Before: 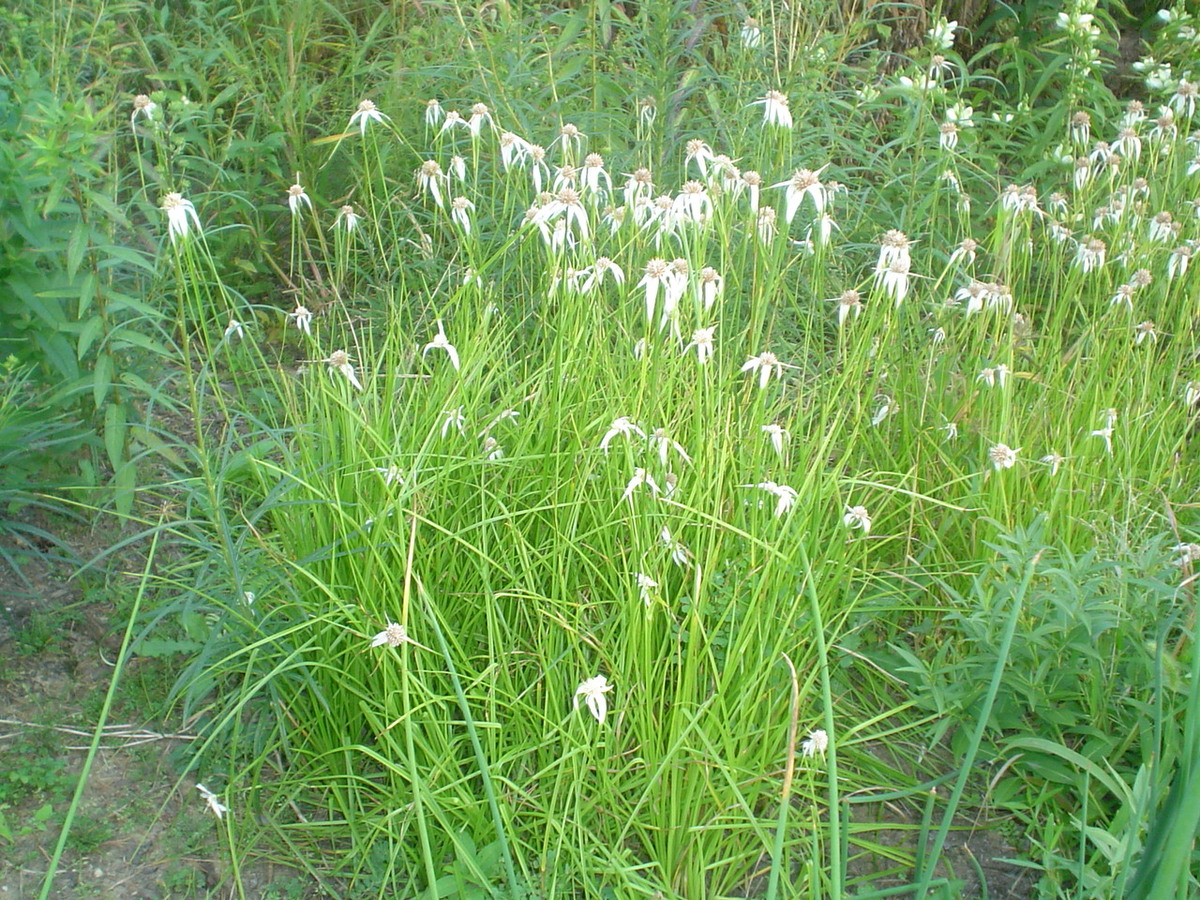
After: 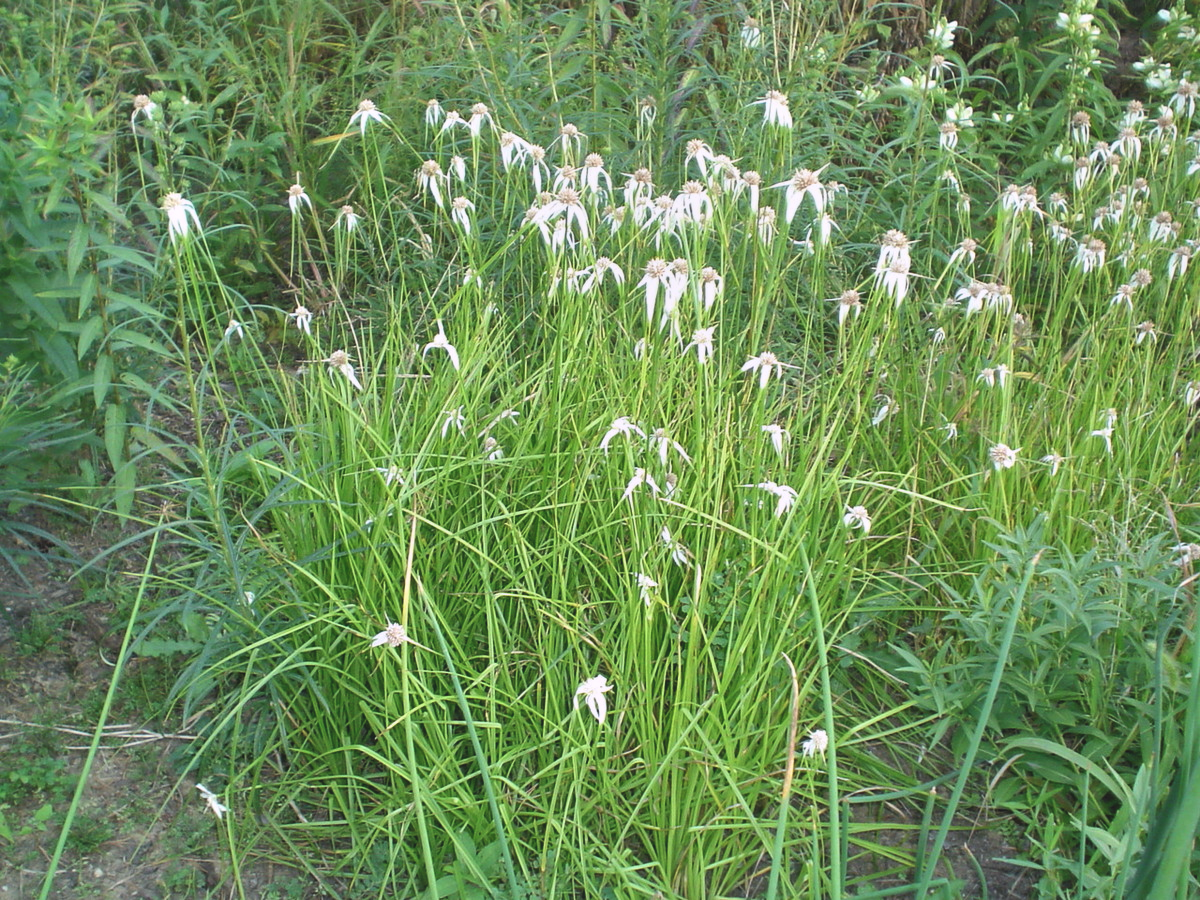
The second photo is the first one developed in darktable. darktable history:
contrast equalizer: octaves 7, y [[0.528, 0.548, 0.563, 0.562, 0.546, 0.526], [0.55 ×6], [0 ×6], [0 ×6], [0 ×6]]
local contrast: mode bilateral grid, contrast 20, coarseness 50, detail 140%, midtone range 0.2
exposure: black level correction -0.036, exposure -0.497 EV, compensate highlight preservation false
